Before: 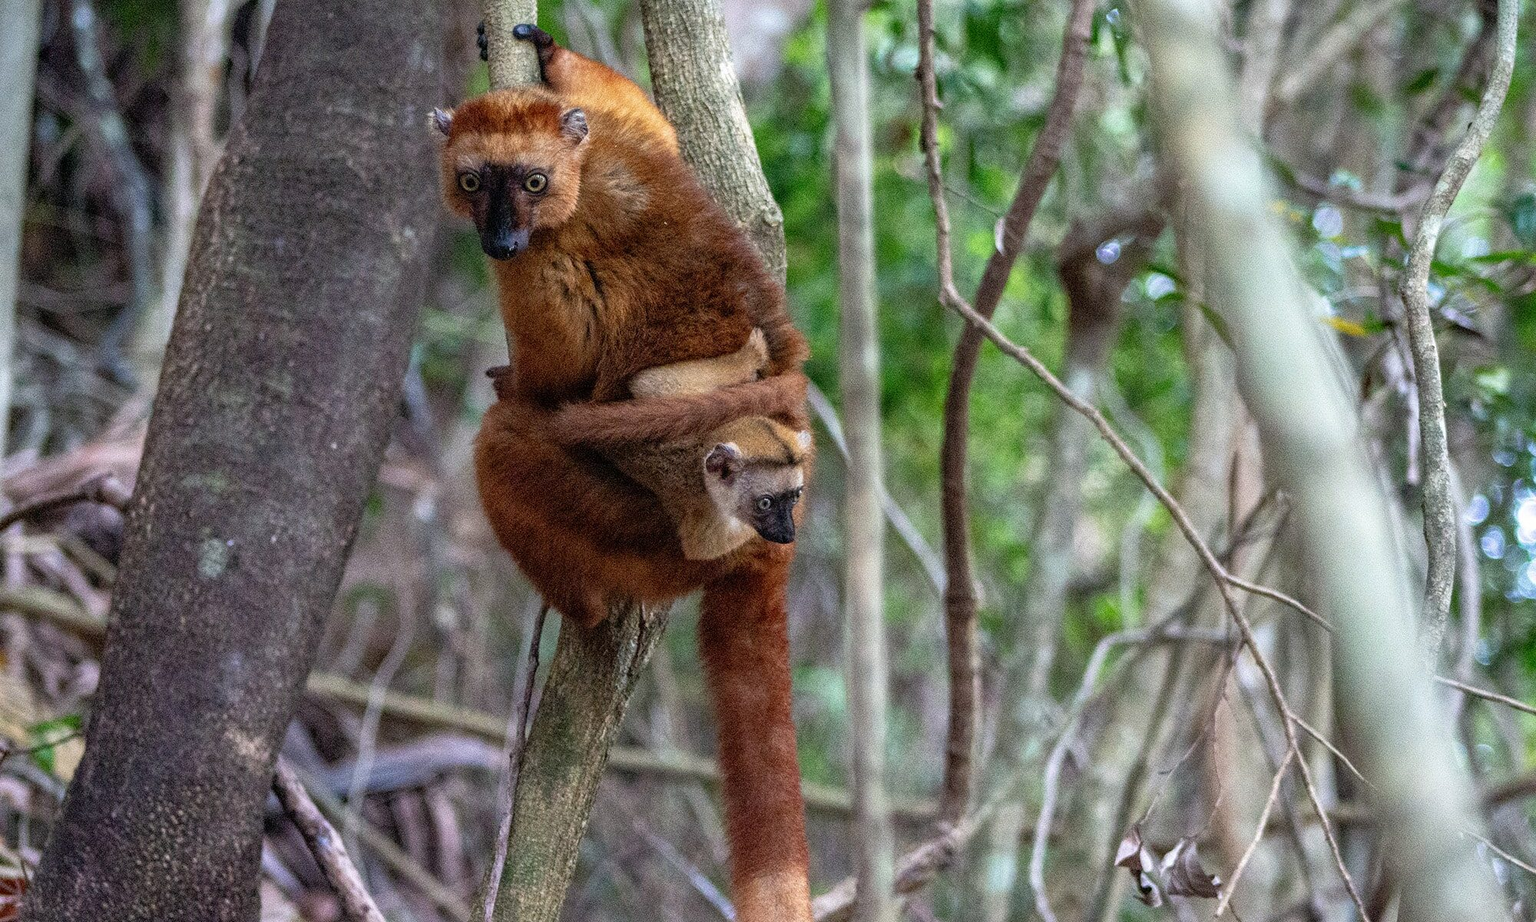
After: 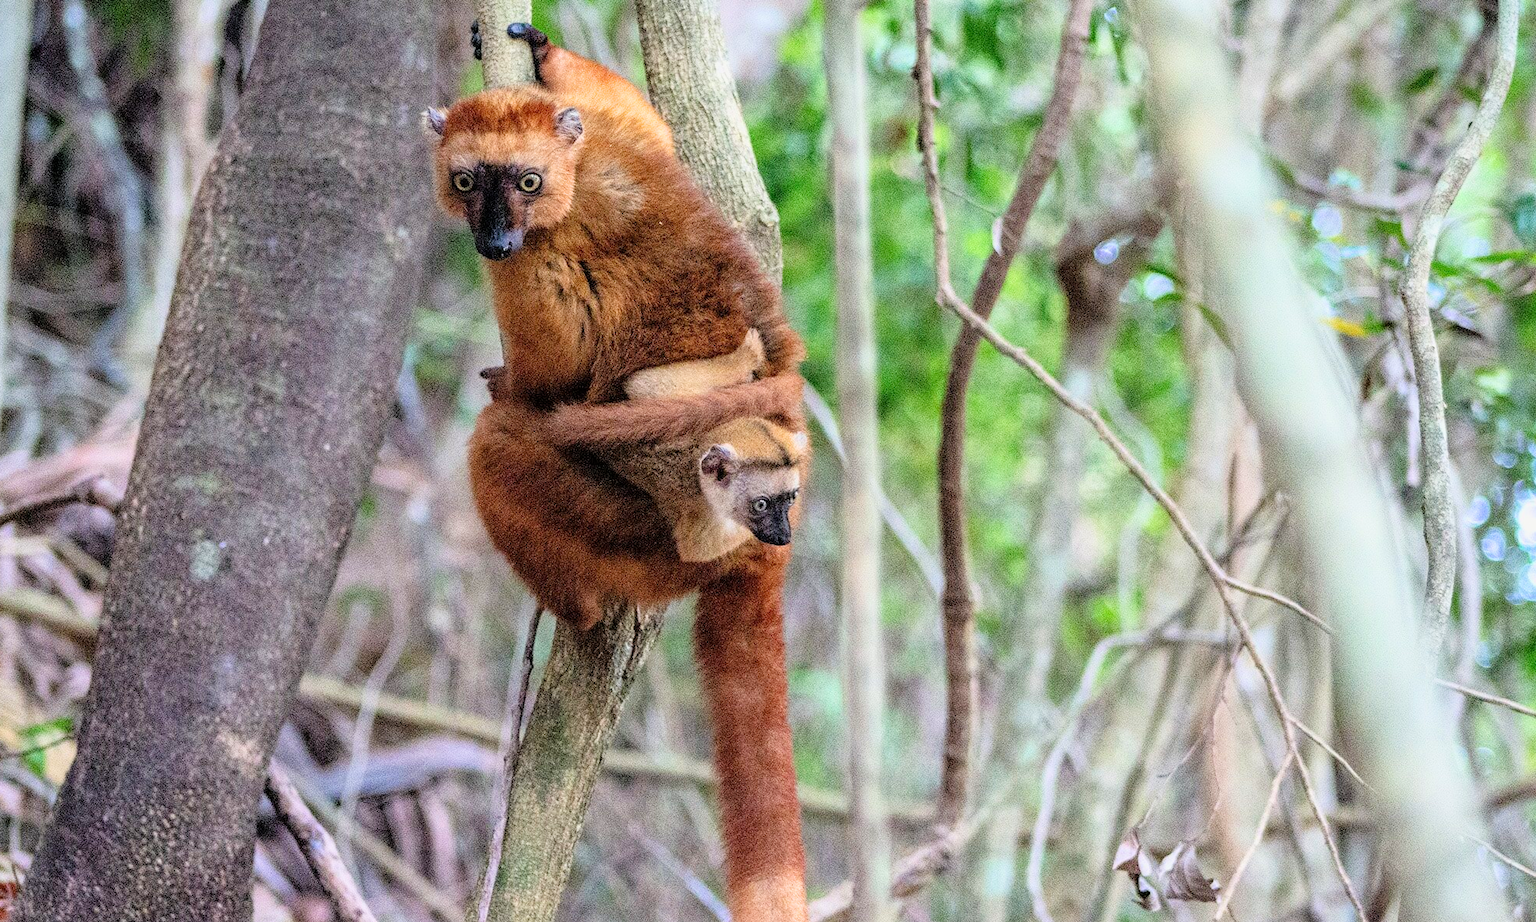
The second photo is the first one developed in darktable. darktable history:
crop and rotate: left 0.614%, top 0.179%, bottom 0.309%
filmic rgb: black relative exposure -7.65 EV, white relative exposure 4.56 EV, hardness 3.61, color science v6 (2022)
exposure: exposure 1.223 EV, compensate highlight preservation false
